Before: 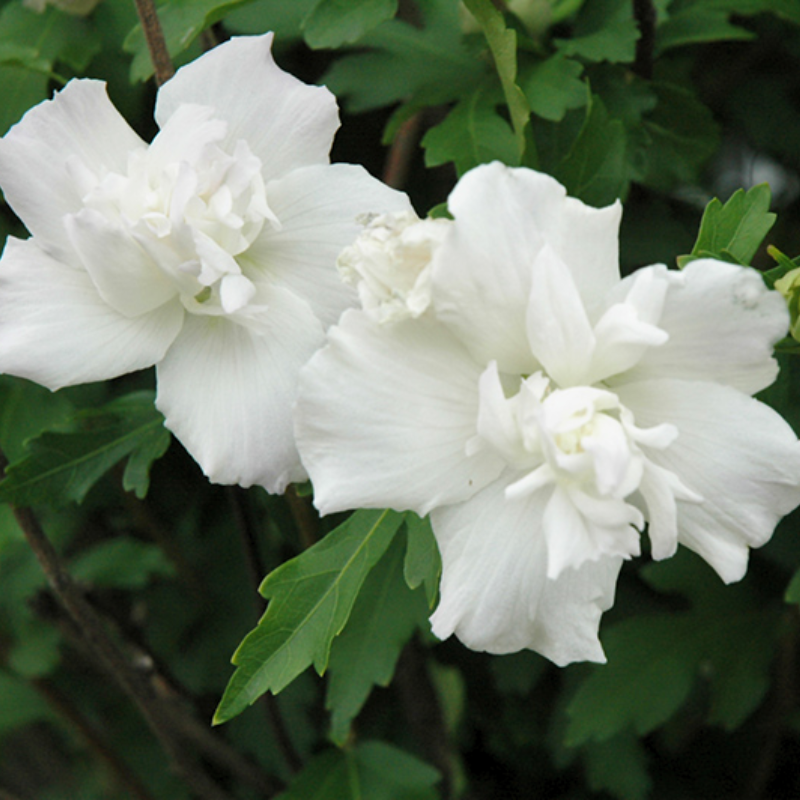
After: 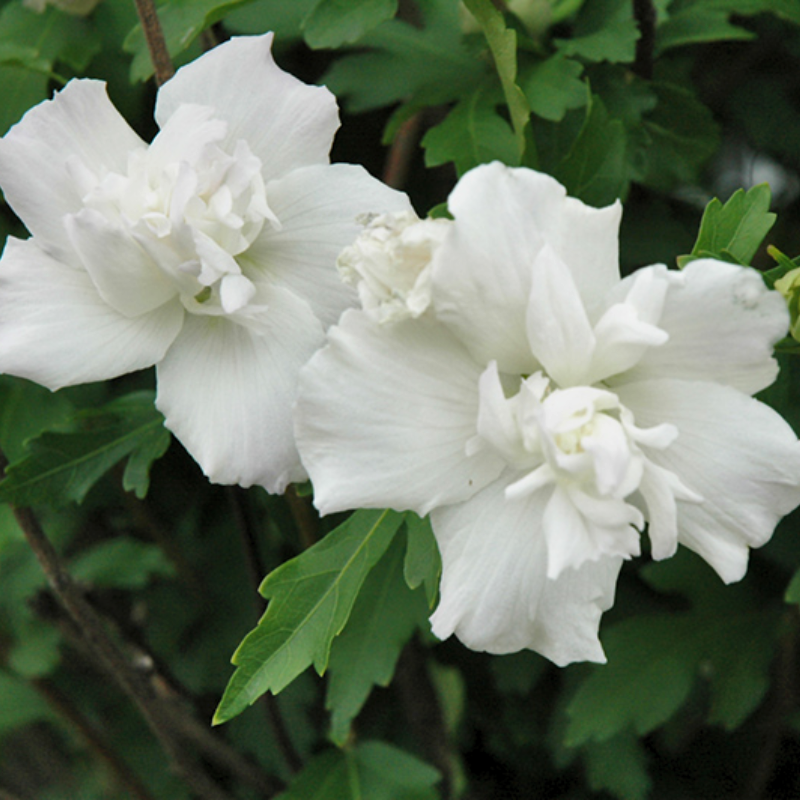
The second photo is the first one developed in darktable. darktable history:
shadows and highlights: shadows 43.83, white point adjustment -1.58, soften with gaussian
color calibration: gray › normalize channels true, illuminant same as pipeline (D50), adaptation none (bypass), x 0.332, y 0.334, temperature 5015.84 K, gamut compression 0.022
